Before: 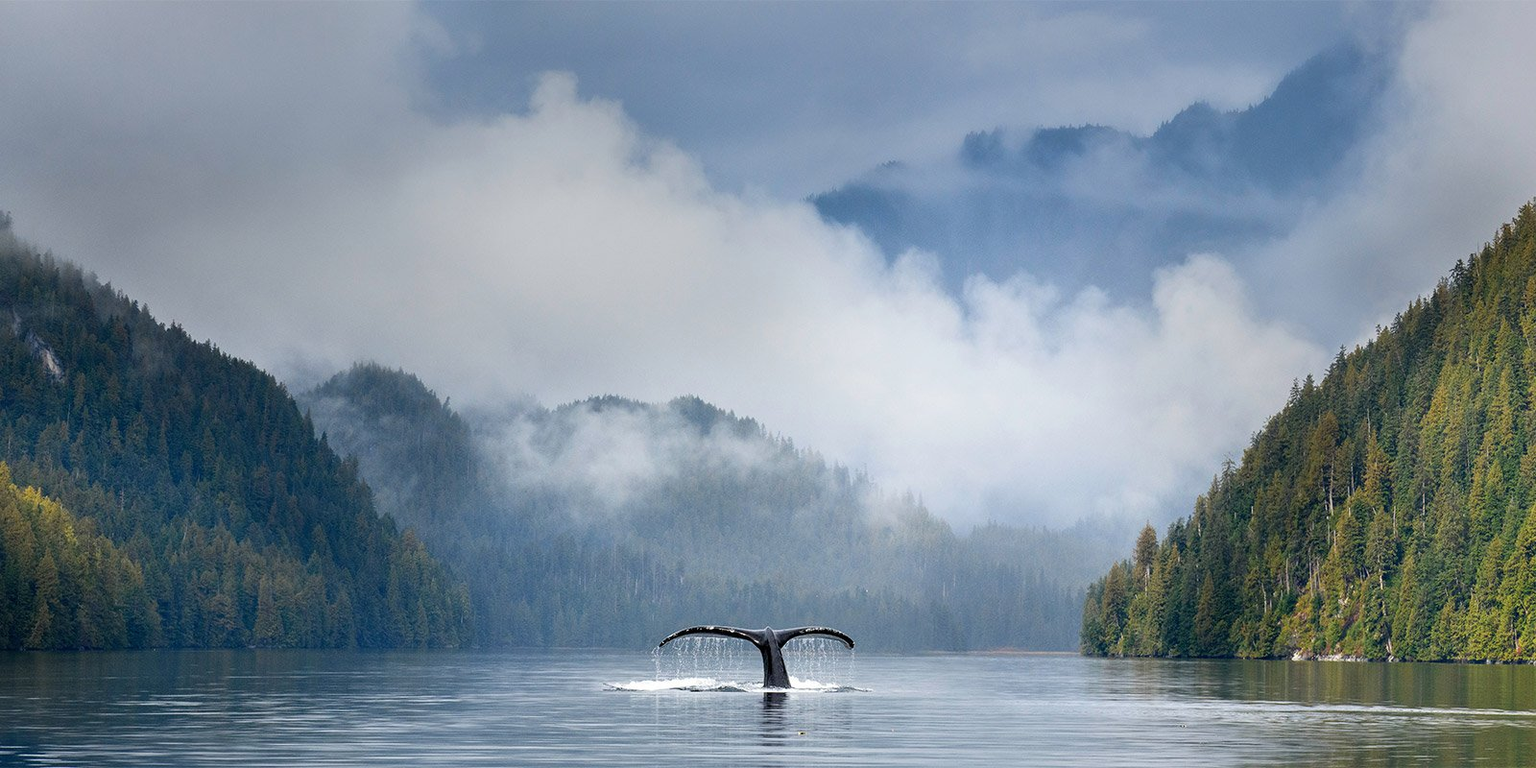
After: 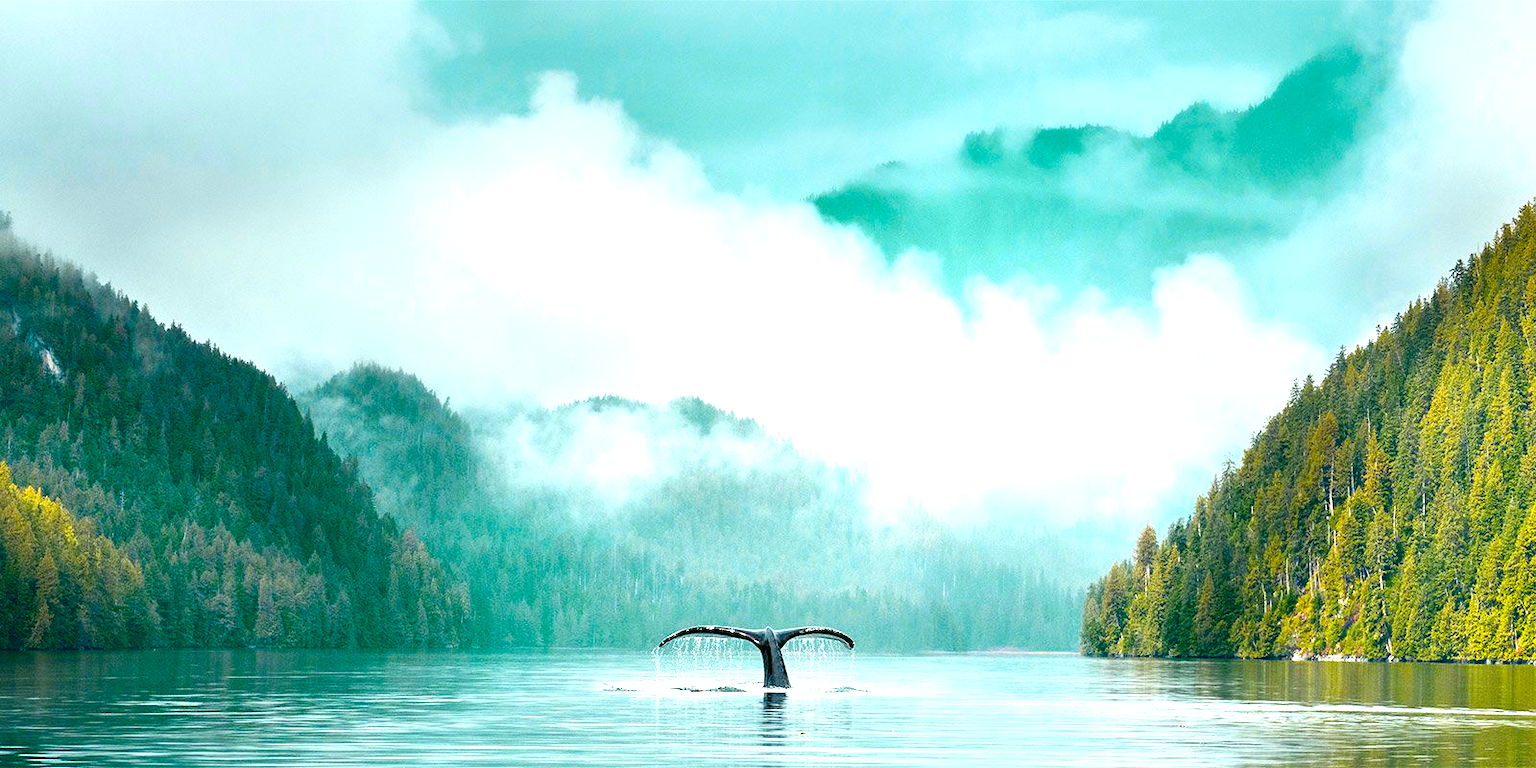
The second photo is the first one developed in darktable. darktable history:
contrast brightness saturation: contrast 0.101, brightness 0.037, saturation 0.094
exposure: black level correction 0, exposure 1.017 EV, compensate highlight preservation false
color balance rgb: highlights gain › luminance 19.948%, highlights gain › chroma 2.676%, highlights gain › hue 171.68°, linear chroma grading › global chroma 8.905%, perceptual saturation grading › global saturation 27.477%, perceptual saturation grading › highlights -27.931%, perceptual saturation grading › mid-tones 15.227%, perceptual saturation grading › shadows 33.071%, global vibrance 20%
color correction: highlights a* 4.12, highlights b* 4.96, shadows a* -8.26, shadows b* 4.68
color zones: curves: ch0 [(0.254, 0.492) (0.724, 0.62)]; ch1 [(0.25, 0.528) (0.719, 0.796)]; ch2 [(0, 0.472) (0.25, 0.5) (0.73, 0.184)]
